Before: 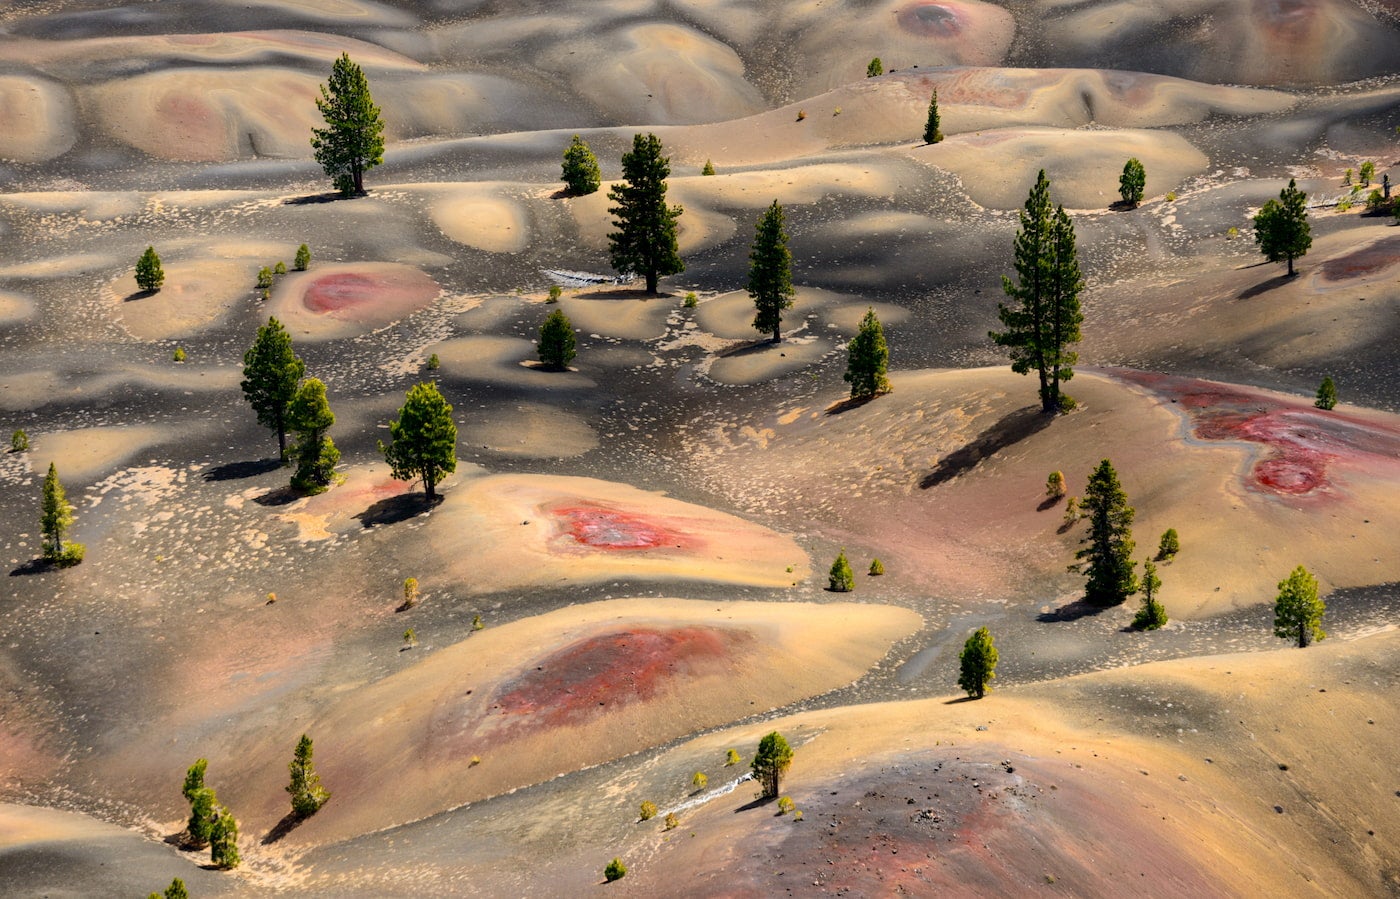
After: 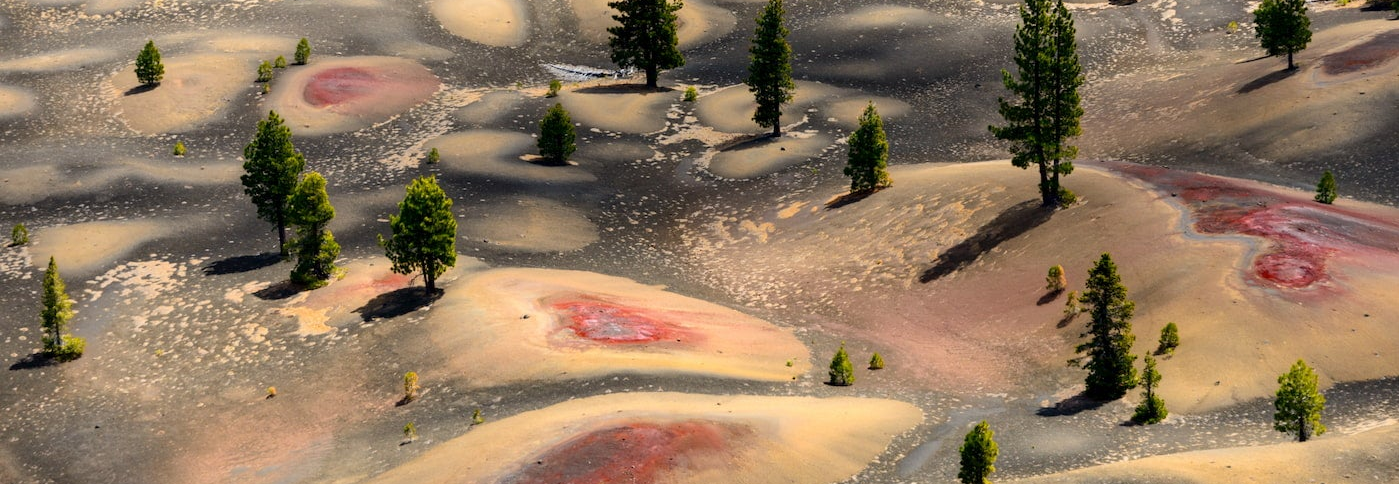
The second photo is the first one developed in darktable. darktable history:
crop and rotate: top 22.994%, bottom 23.129%
